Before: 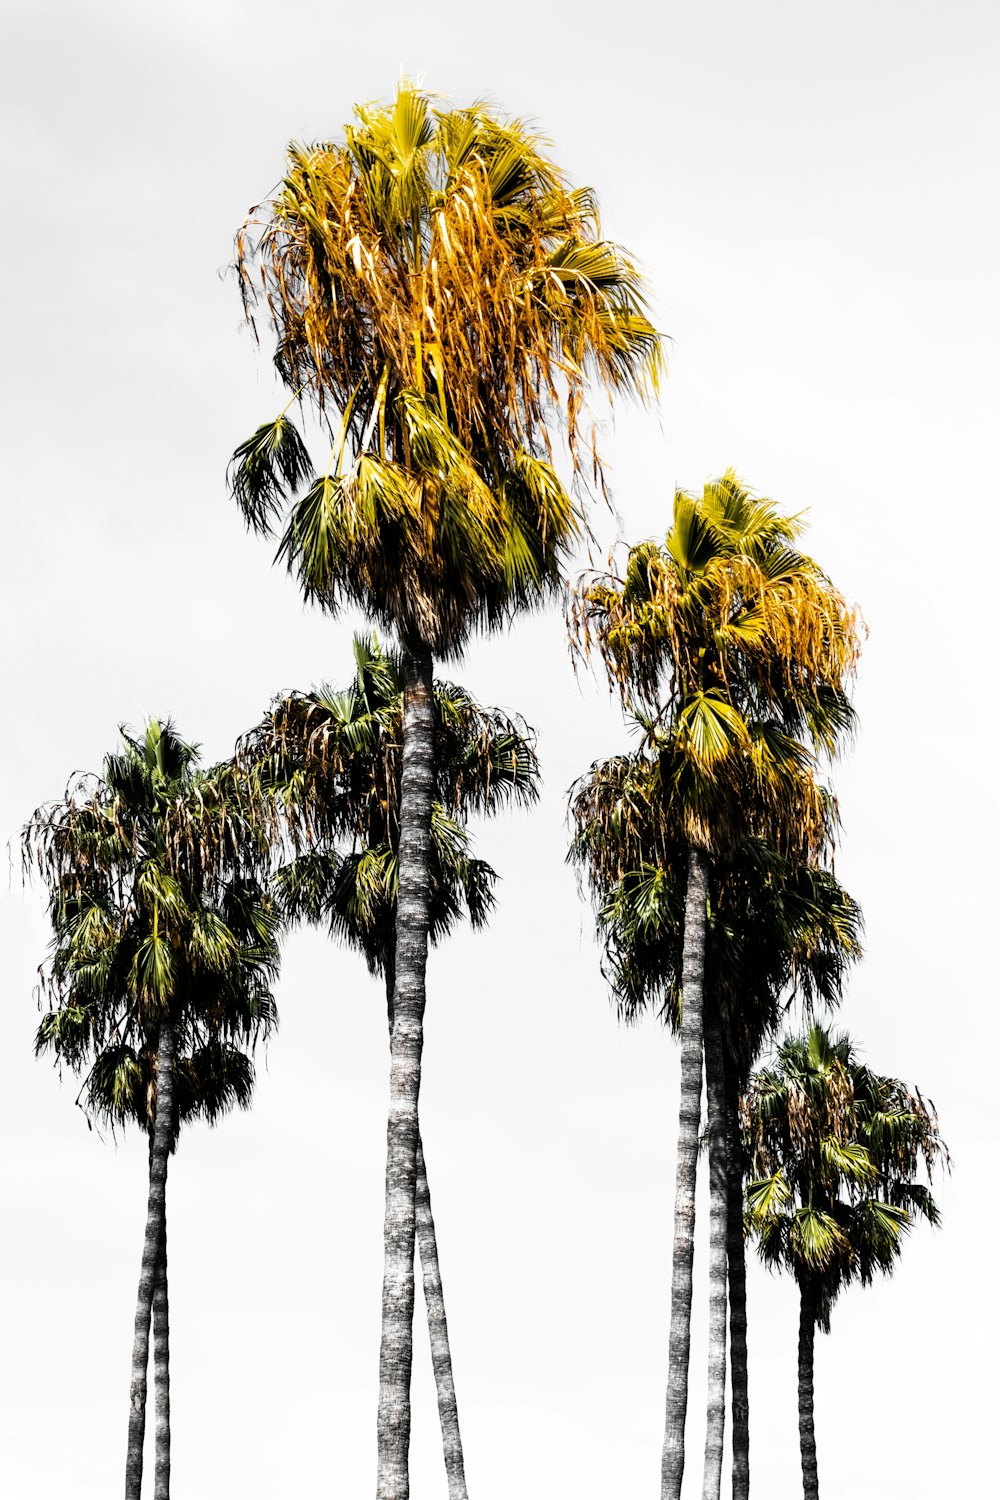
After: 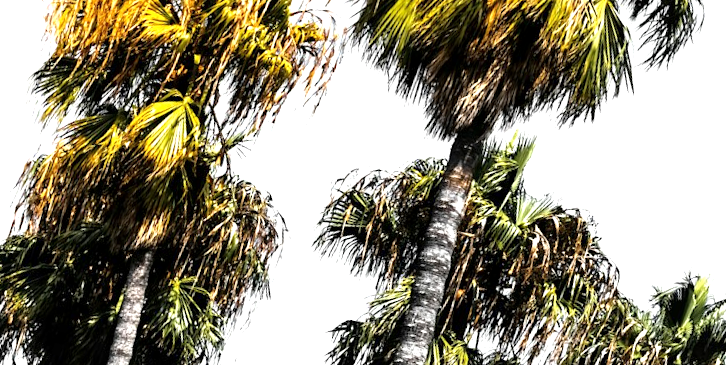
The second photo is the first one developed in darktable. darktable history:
exposure: black level correction 0, exposure 0.7 EV, compensate exposure bias true, compensate highlight preservation false
crop and rotate: angle 16.12°, top 30.835%, bottom 35.653%
local contrast: mode bilateral grid, contrast 20, coarseness 50, detail 120%, midtone range 0.2
